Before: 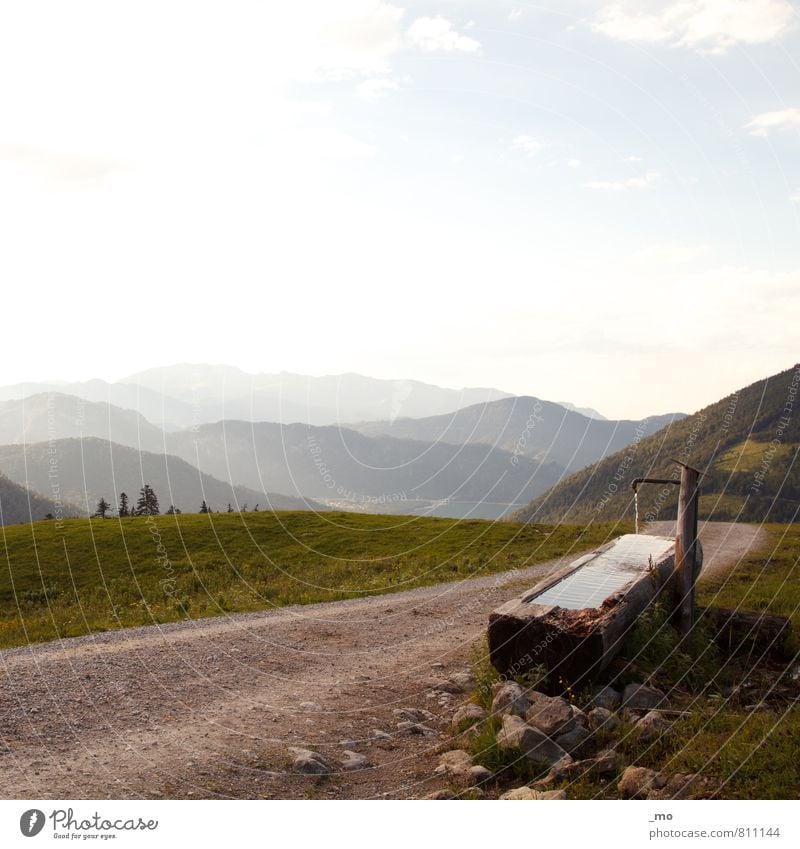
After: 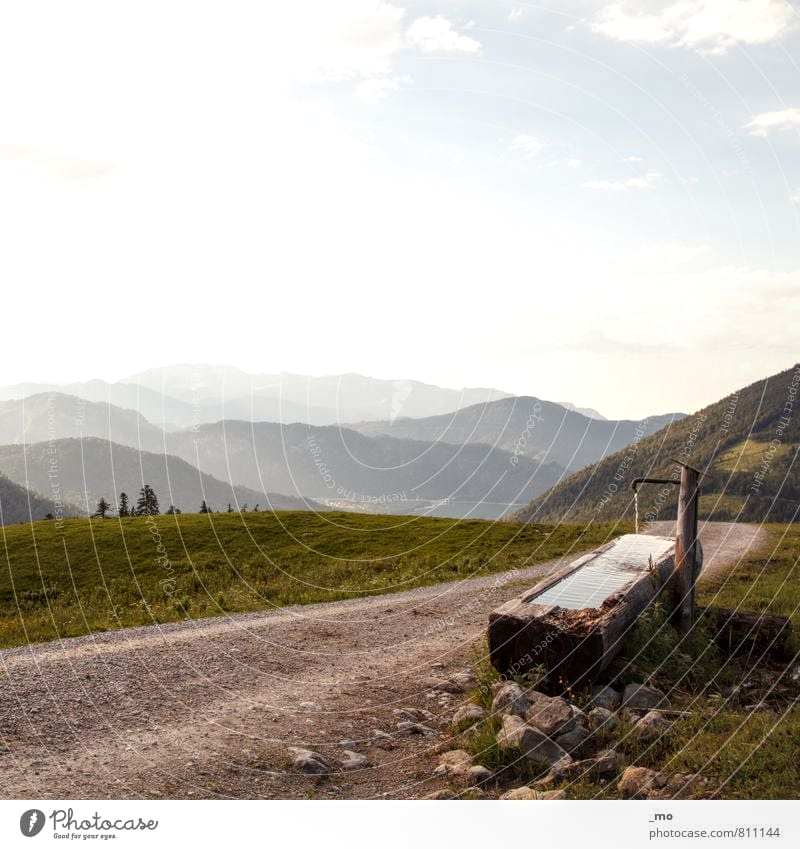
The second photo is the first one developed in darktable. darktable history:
local contrast: highlights 61%, detail 143%, midtone range 0.429
